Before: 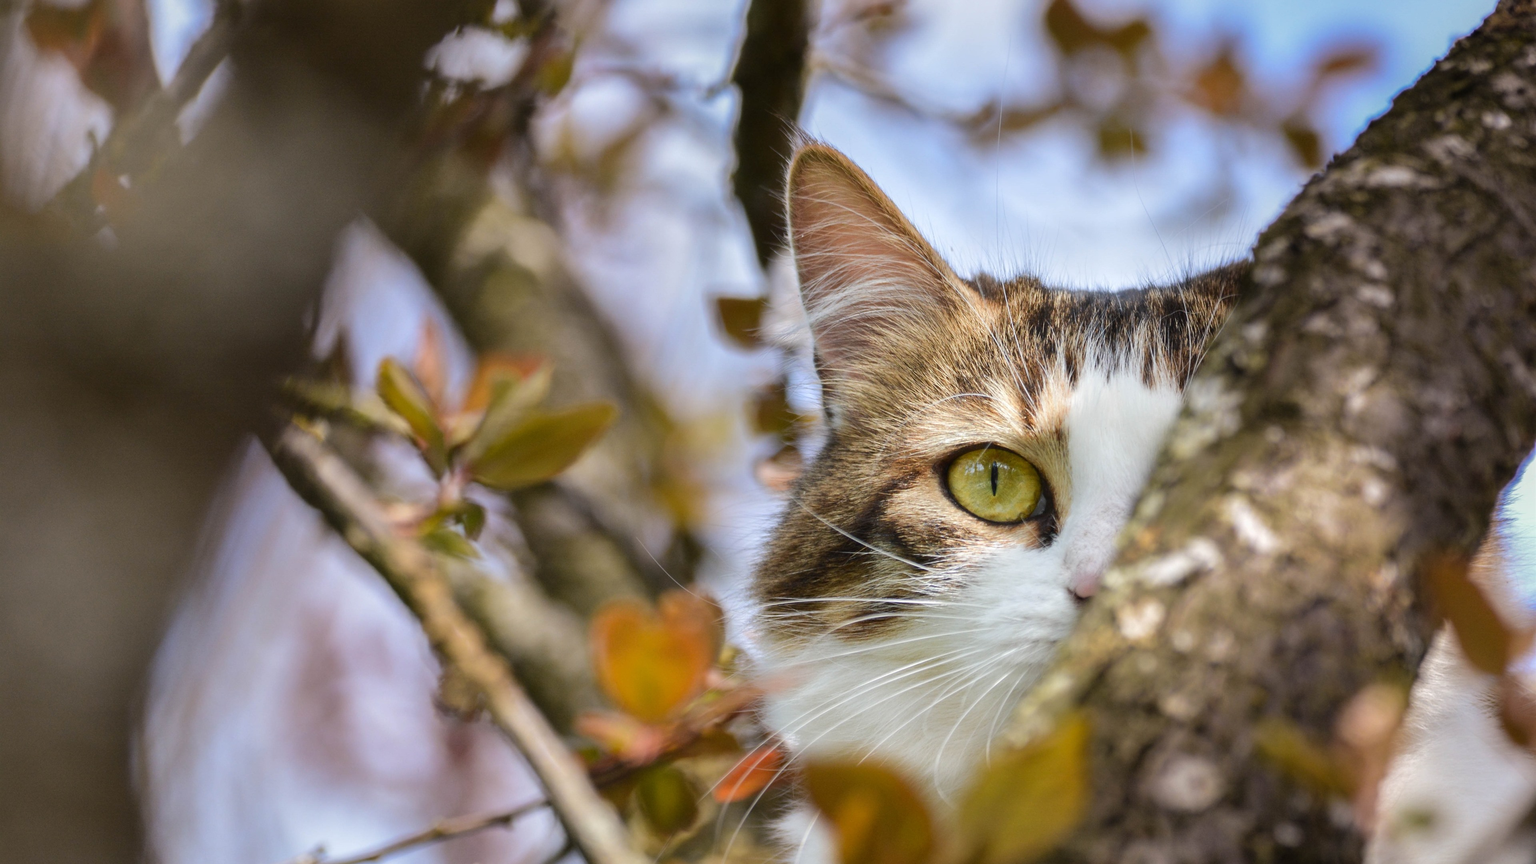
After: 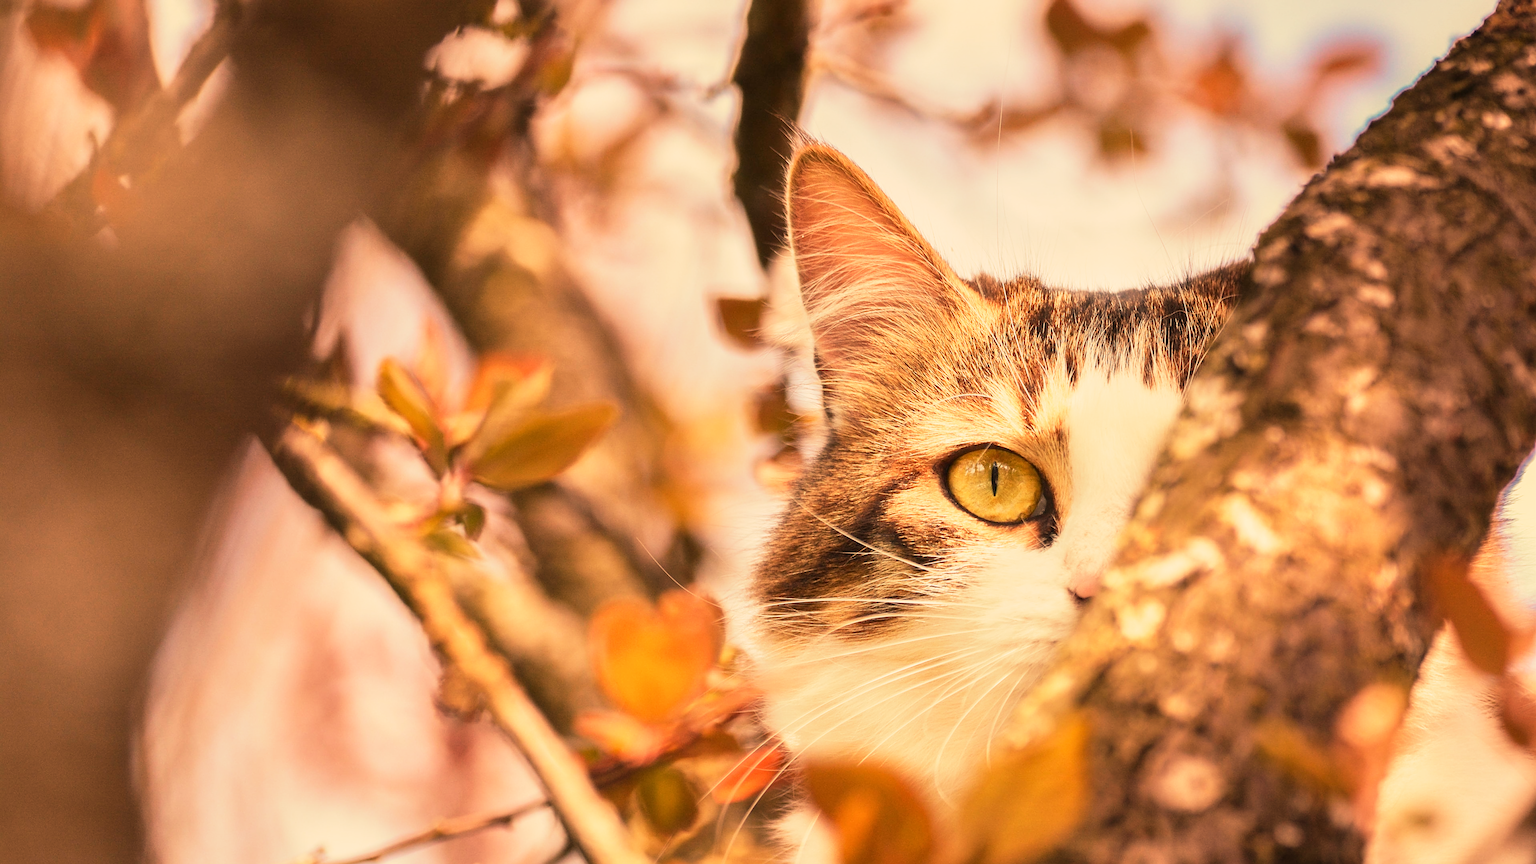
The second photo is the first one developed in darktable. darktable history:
base curve: curves: ch0 [(0, 0) (0.088, 0.125) (0.176, 0.251) (0.354, 0.501) (0.613, 0.749) (1, 0.877)], preserve colors none
sharpen: on, module defaults
white balance: red 1.467, blue 0.684
